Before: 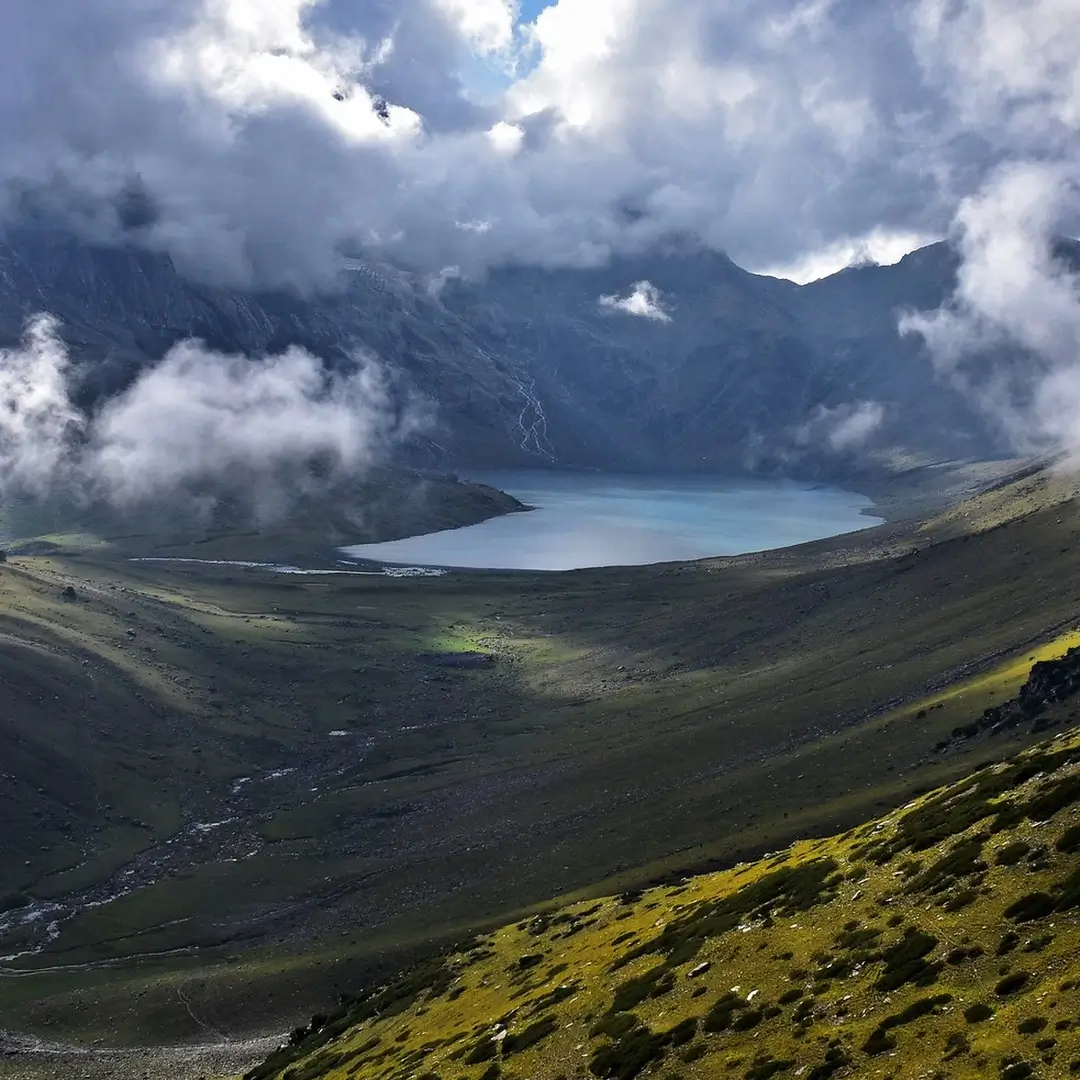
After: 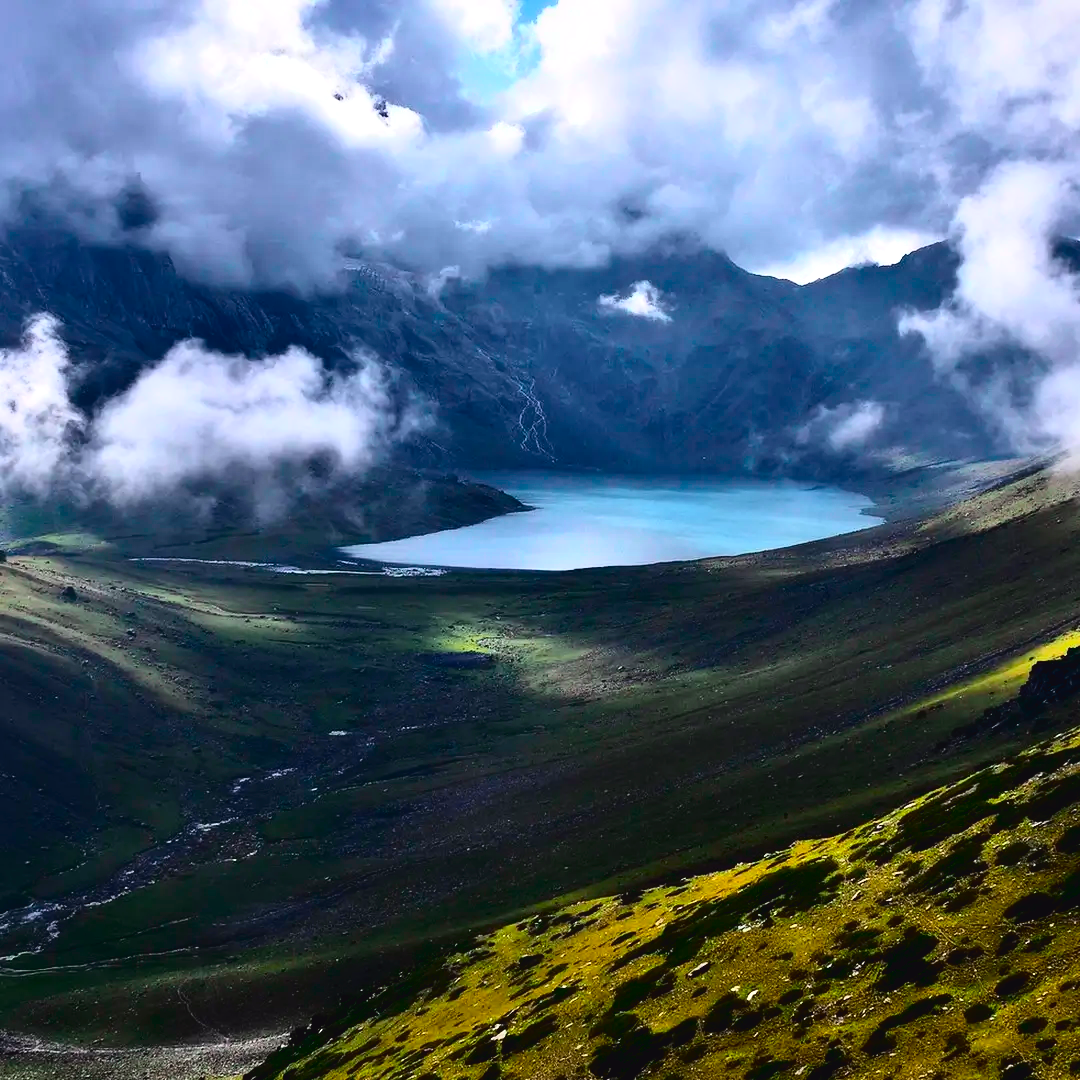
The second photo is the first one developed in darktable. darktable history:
contrast equalizer: y [[0.579, 0.58, 0.505, 0.5, 0.5, 0.5], [0.5 ×6], [0.5 ×6], [0 ×6], [0 ×6]]
tone curve: curves: ch0 [(0, 0.031) (0.139, 0.084) (0.311, 0.278) (0.495, 0.544) (0.718, 0.816) (0.841, 0.909) (1, 0.967)]; ch1 [(0, 0) (0.272, 0.249) (0.388, 0.385) (0.479, 0.456) (0.495, 0.497) (0.538, 0.55) (0.578, 0.595) (0.707, 0.778) (1, 1)]; ch2 [(0, 0) (0.125, 0.089) (0.353, 0.329) (0.443, 0.408) (0.502, 0.495) (0.56, 0.553) (0.608, 0.631) (1, 1)], color space Lab, independent channels, preserve colors none
color balance: contrast 6.48%, output saturation 113.3%
